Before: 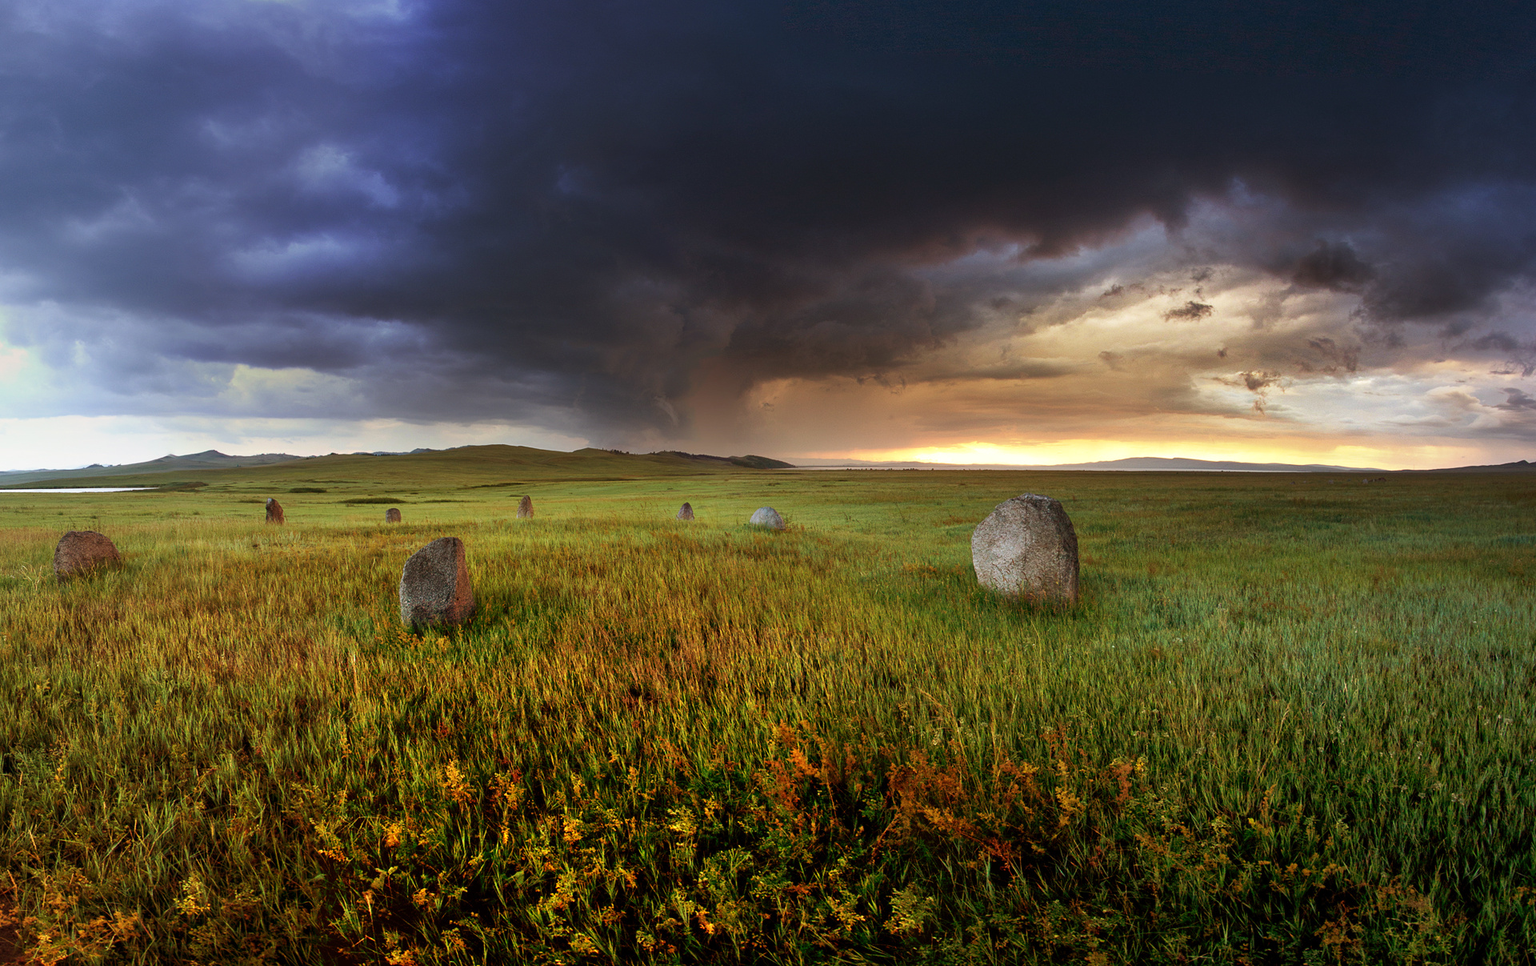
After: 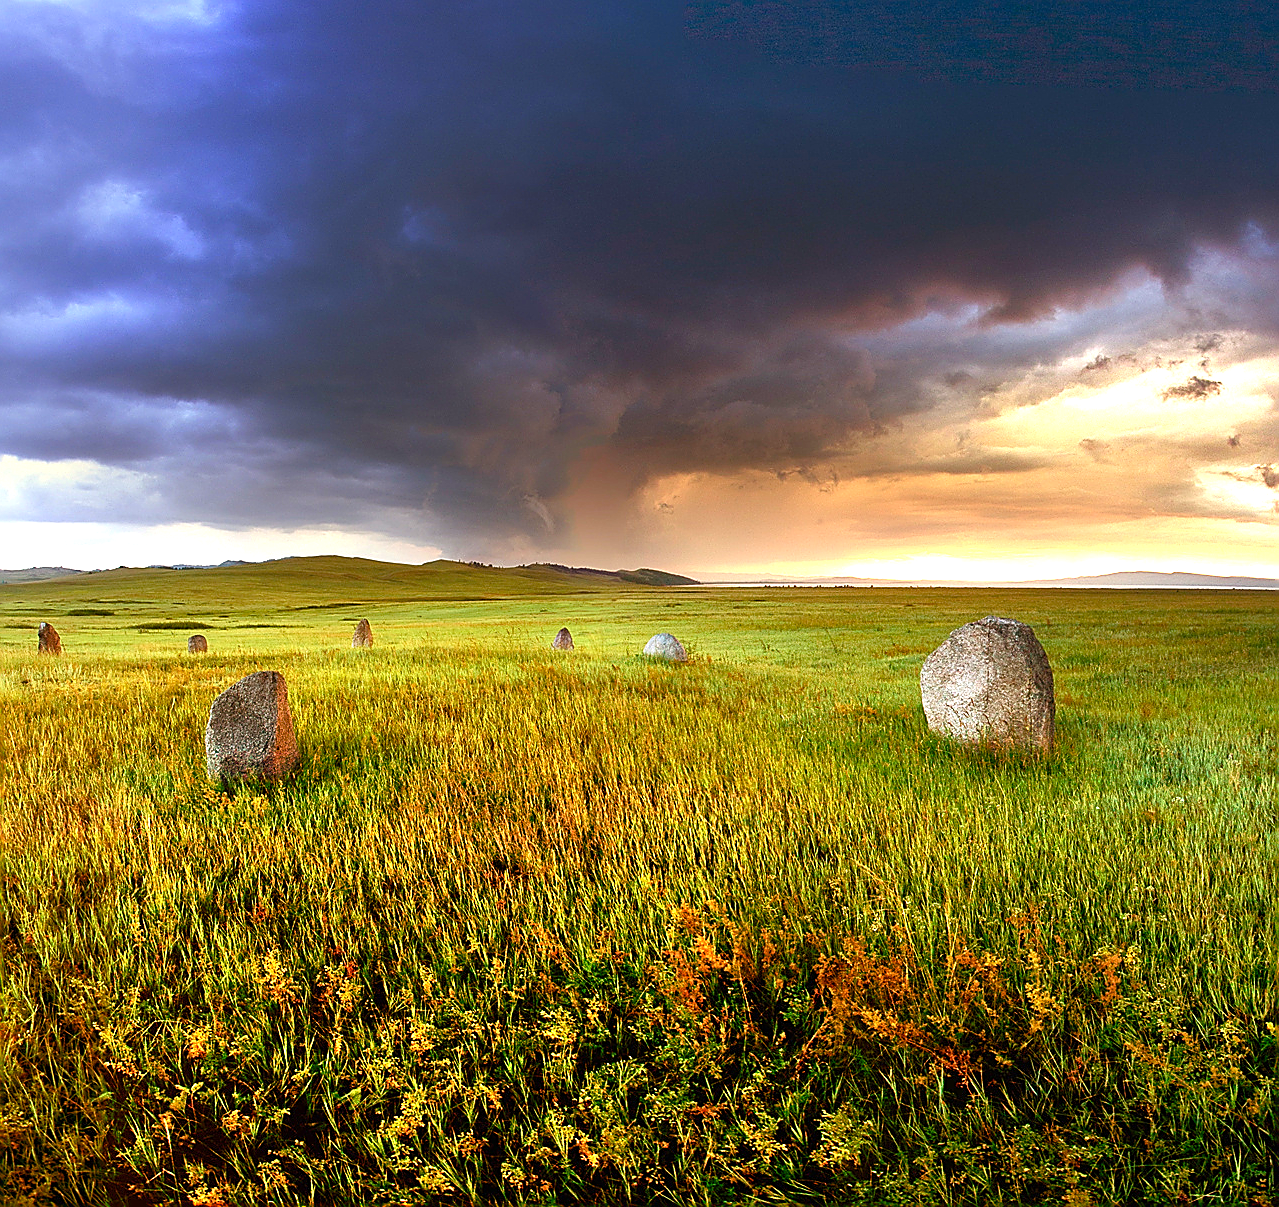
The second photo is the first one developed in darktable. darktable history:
crop and rotate: left 15.322%, right 18.025%
sharpen: radius 1.365, amount 1.264, threshold 0.67
exposure: black level correction 0, exposure 1.167 EV, compensate exposure bias true, compensate highlight preservation false
color balance rgb: linear chroma grading › global chroma 5.362%, perceptual saturation grading › global saturation 20%, perceptual saturation grading › highlights -25.514%, perceptual saturation grading › shadows 24.932%, global vibrance 20%
